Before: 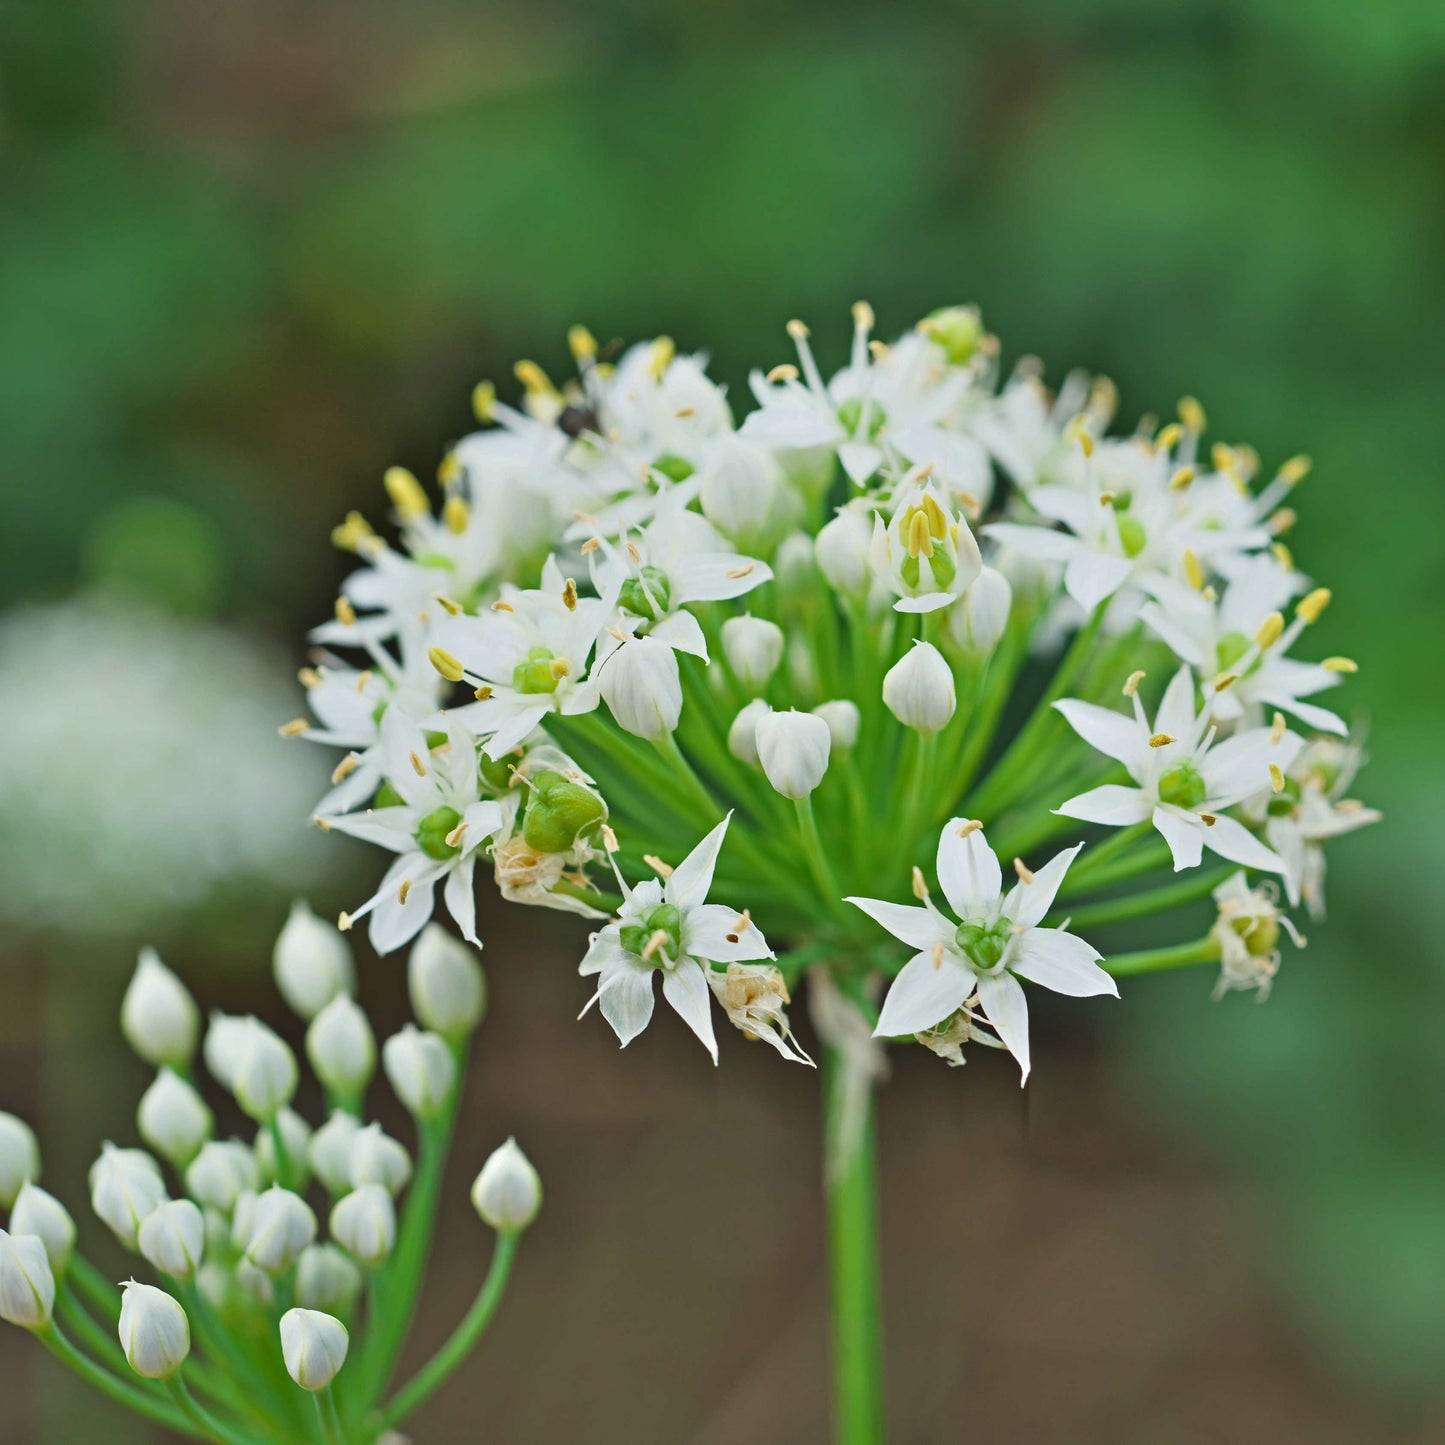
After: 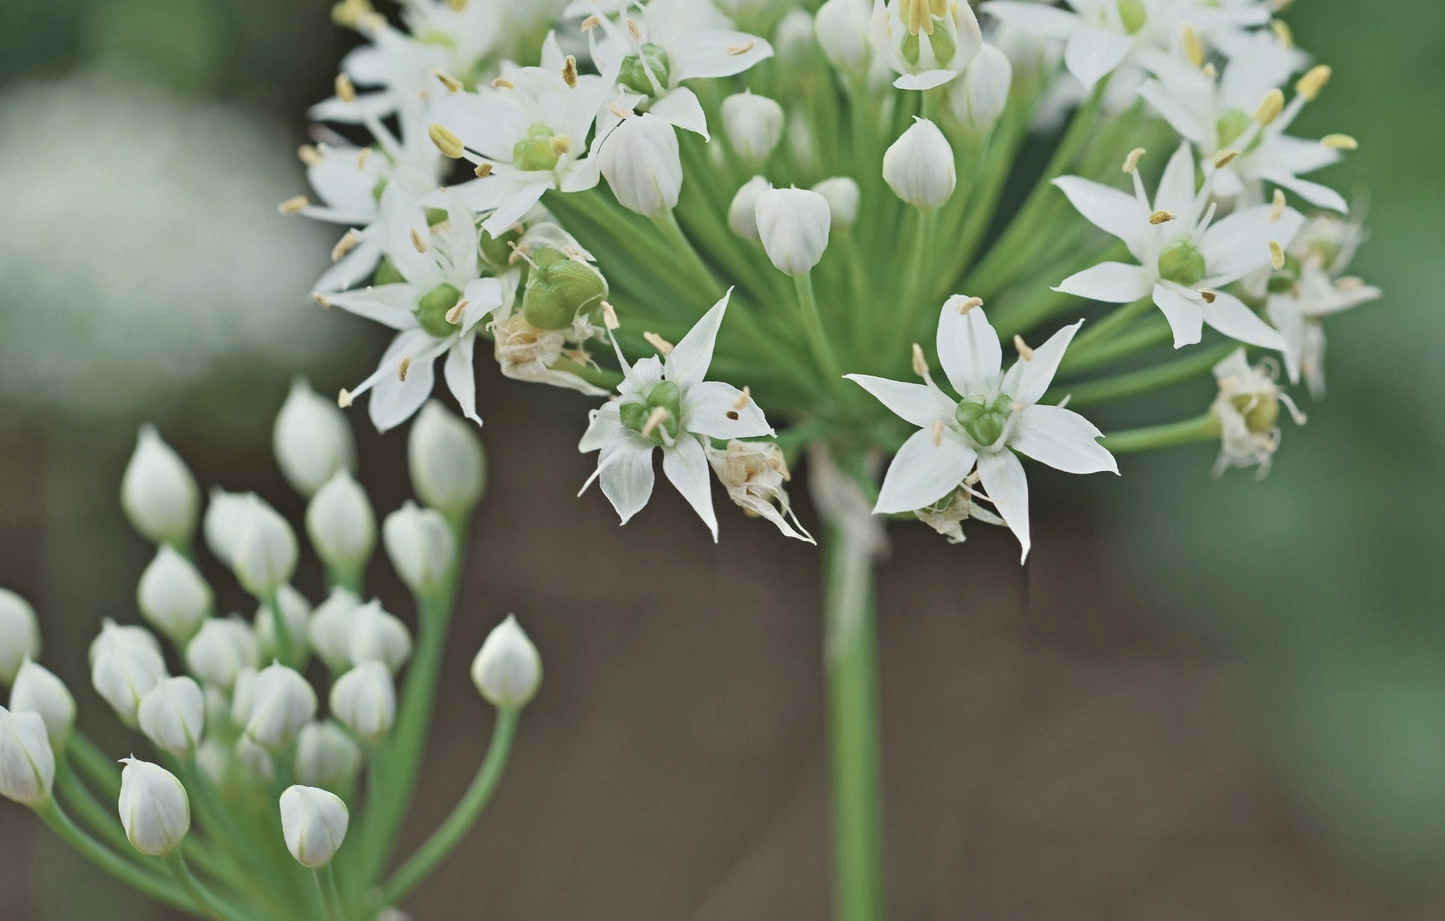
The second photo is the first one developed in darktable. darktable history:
crop and rotate: top 36.225%
tone equalizer: smoothing diameter 24.8%, edges refinement/feathering 10.76, preserve details guided filter
contrast brightness saturation: contrast -0.062, saturation -0.393
